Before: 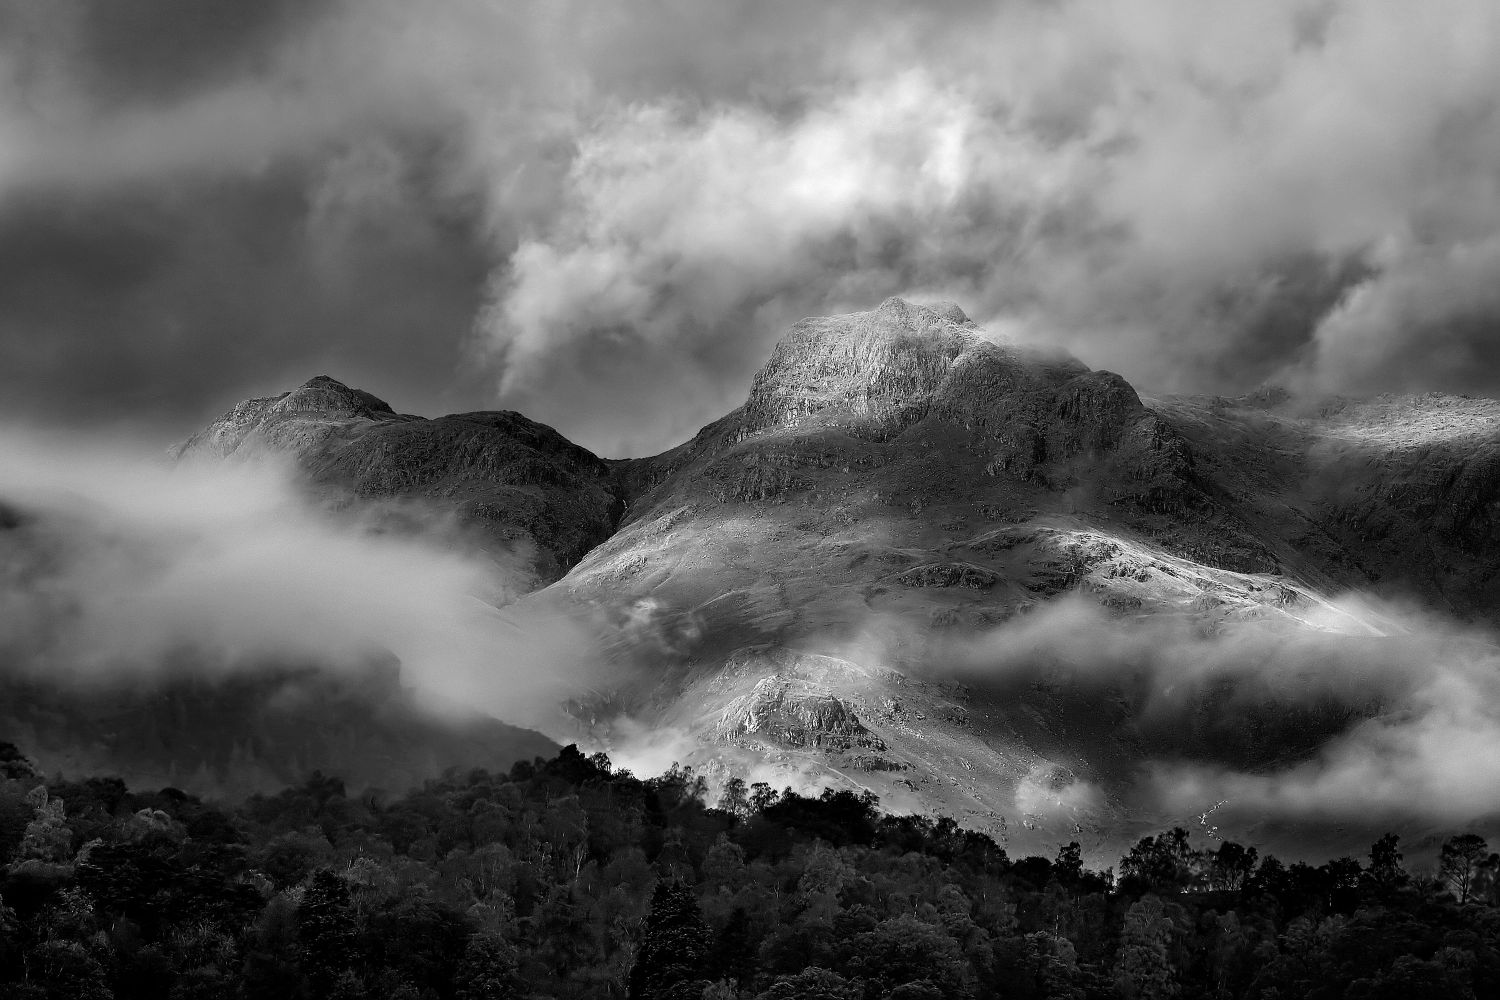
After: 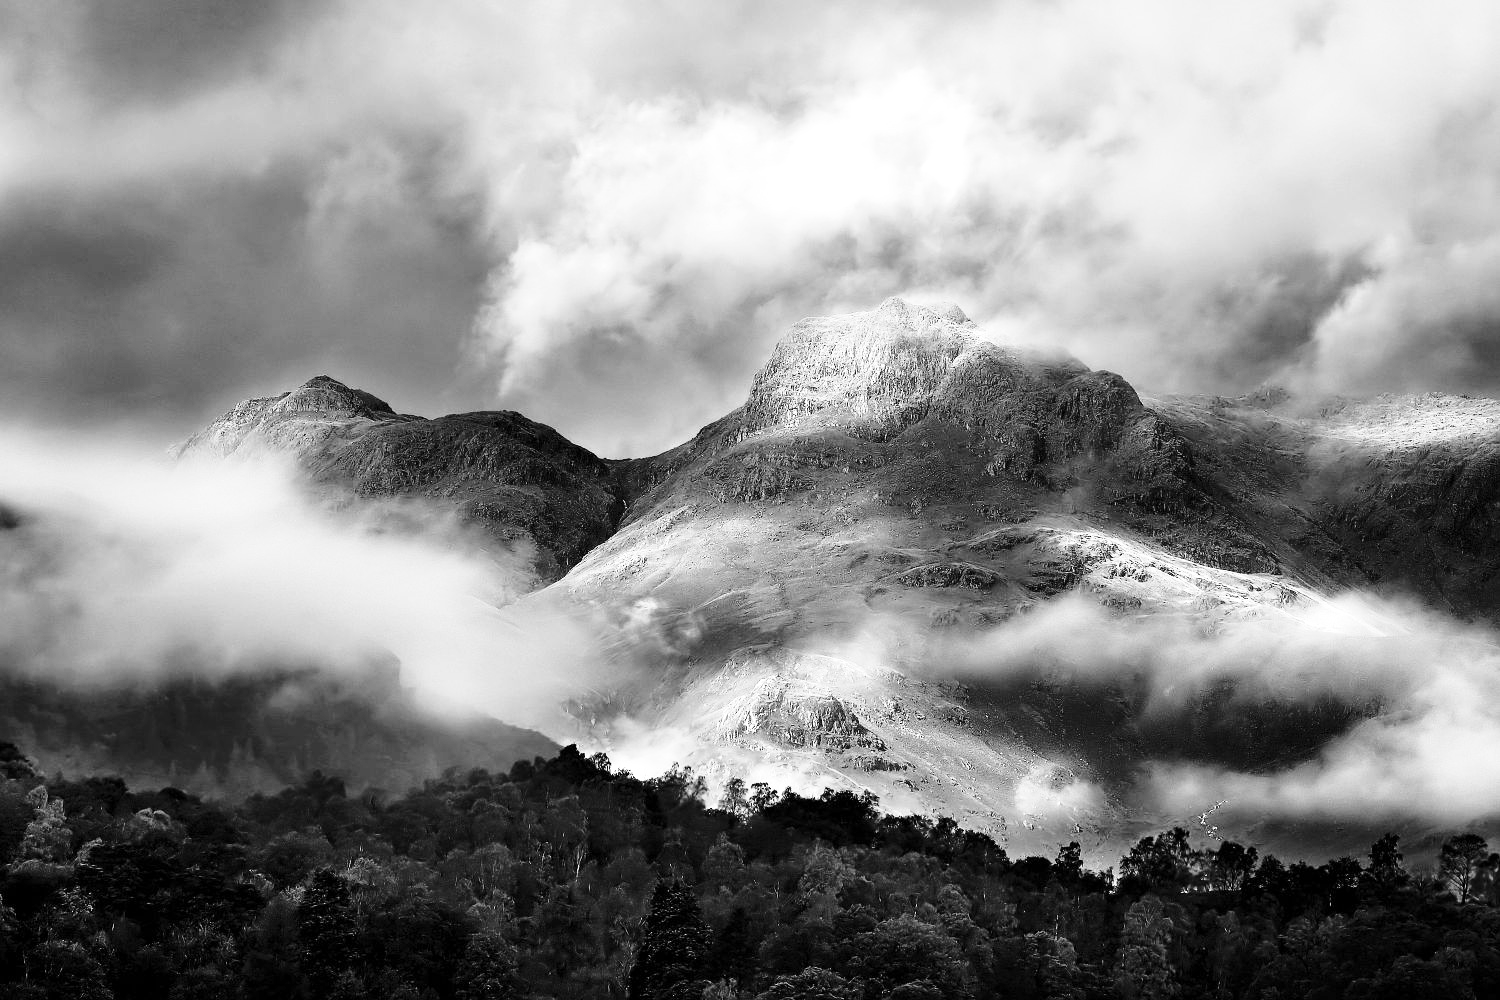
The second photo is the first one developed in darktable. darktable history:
exposure: exposure 0.507 EV, compensate highlight preservation false
base curve: curves: ch0 [(0, 0) (0.028, 0.03) (0.121, 0.232) (0.46, 0.748) (0.859, 0.968) (1, 1)], preserve colors none
